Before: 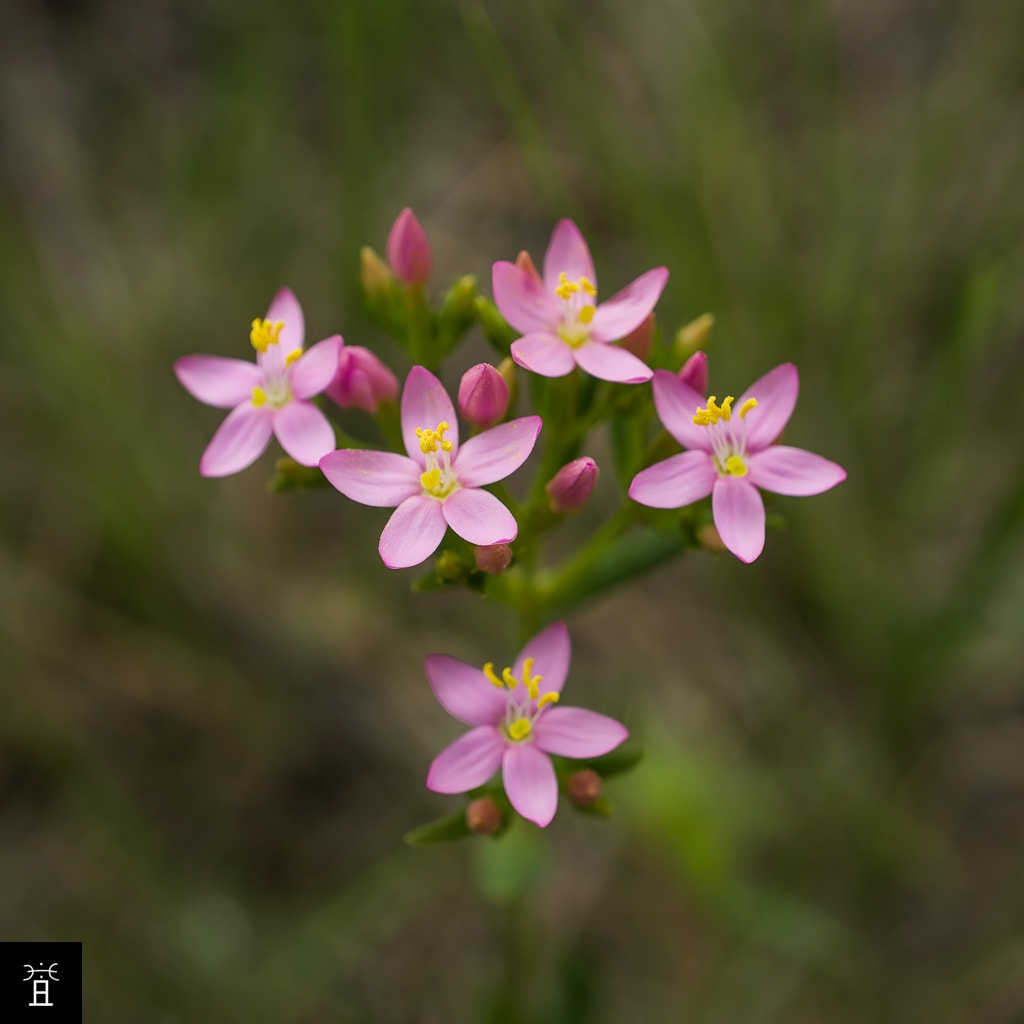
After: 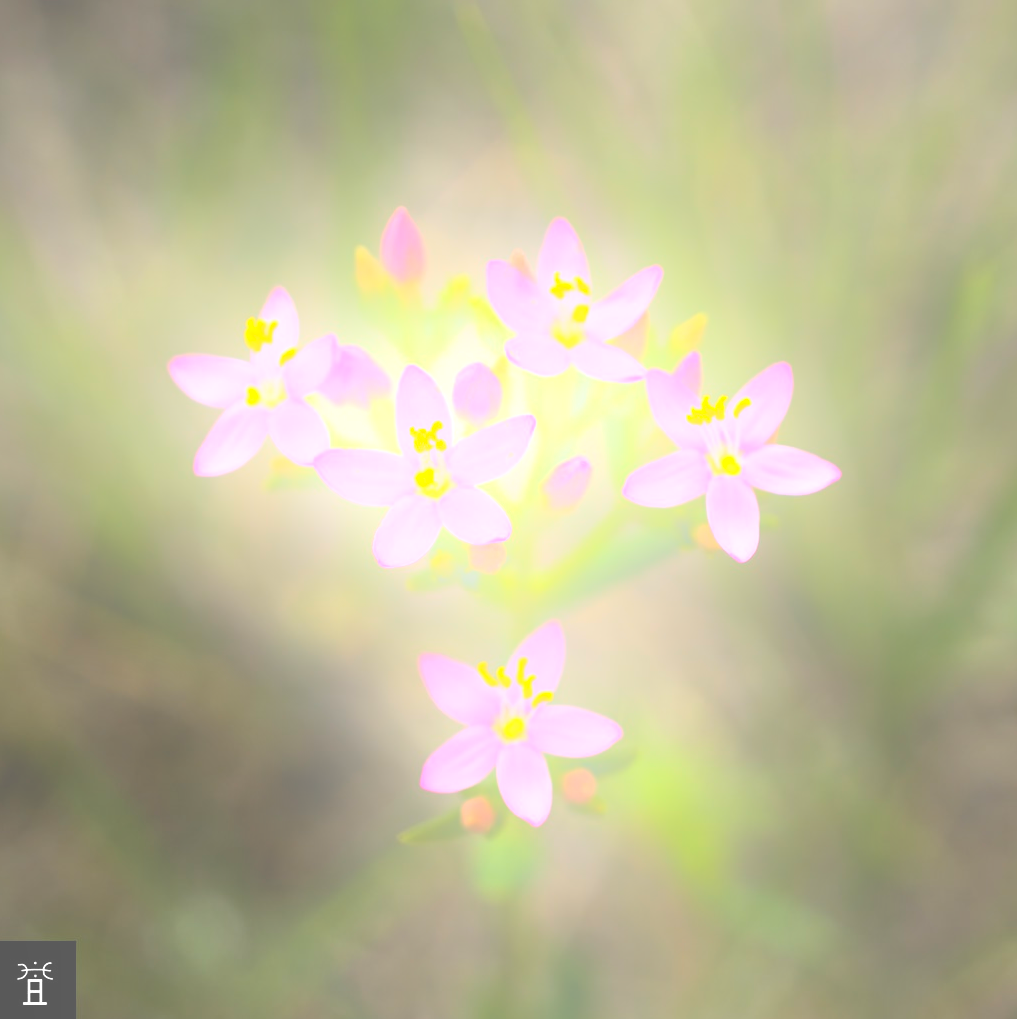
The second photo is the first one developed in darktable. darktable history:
exposure: exposure 0.367 EV, compensate highlight preservation false
bloom: size 25%, threshold 5%, strength 90%
crop and rotate: left 0.614%, top 0.179%, bottom 0.309%
tone equalizer: -8 EV -0.75 EV, -7 EV -0.7 EV, -6 EV -0.6 EV, -5 EV -0.4 EV, -3 EV 0.4 EV, -2 EV 0.6 EV, -1 EV 0.7 EV, +0 EV 0.75 EV, edges refinement/feathering 500, mask exposure compensation -1.57 EV, preserve details no
